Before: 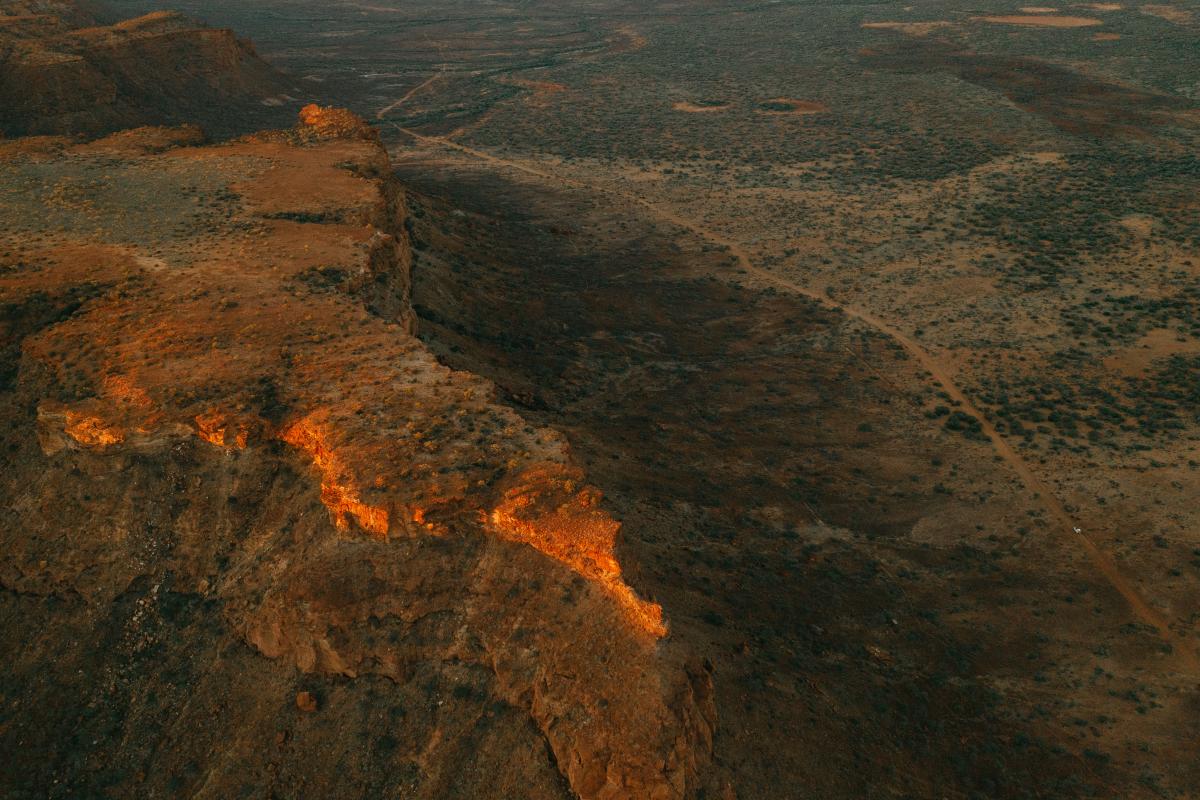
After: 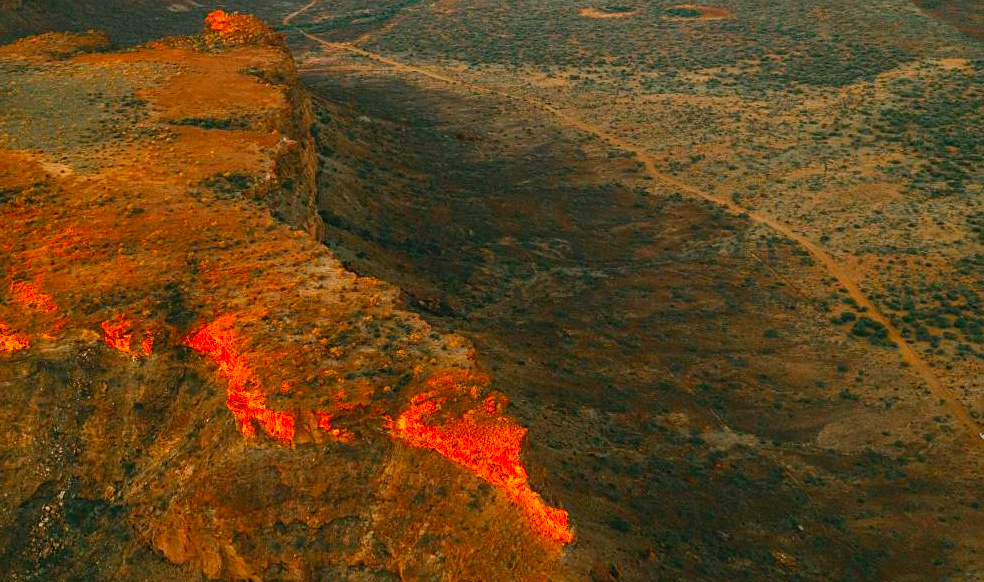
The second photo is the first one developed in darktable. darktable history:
exposure: exposure 0.128 EV, compensate highlight preservation false
contrast brightness saturation: contrast 0.2, brightness 0.2, saturation 0.8
crop: left 7.856%, top 11.836%, right 10.12%, bottom 15.387%
sharpen: amount 0.2
